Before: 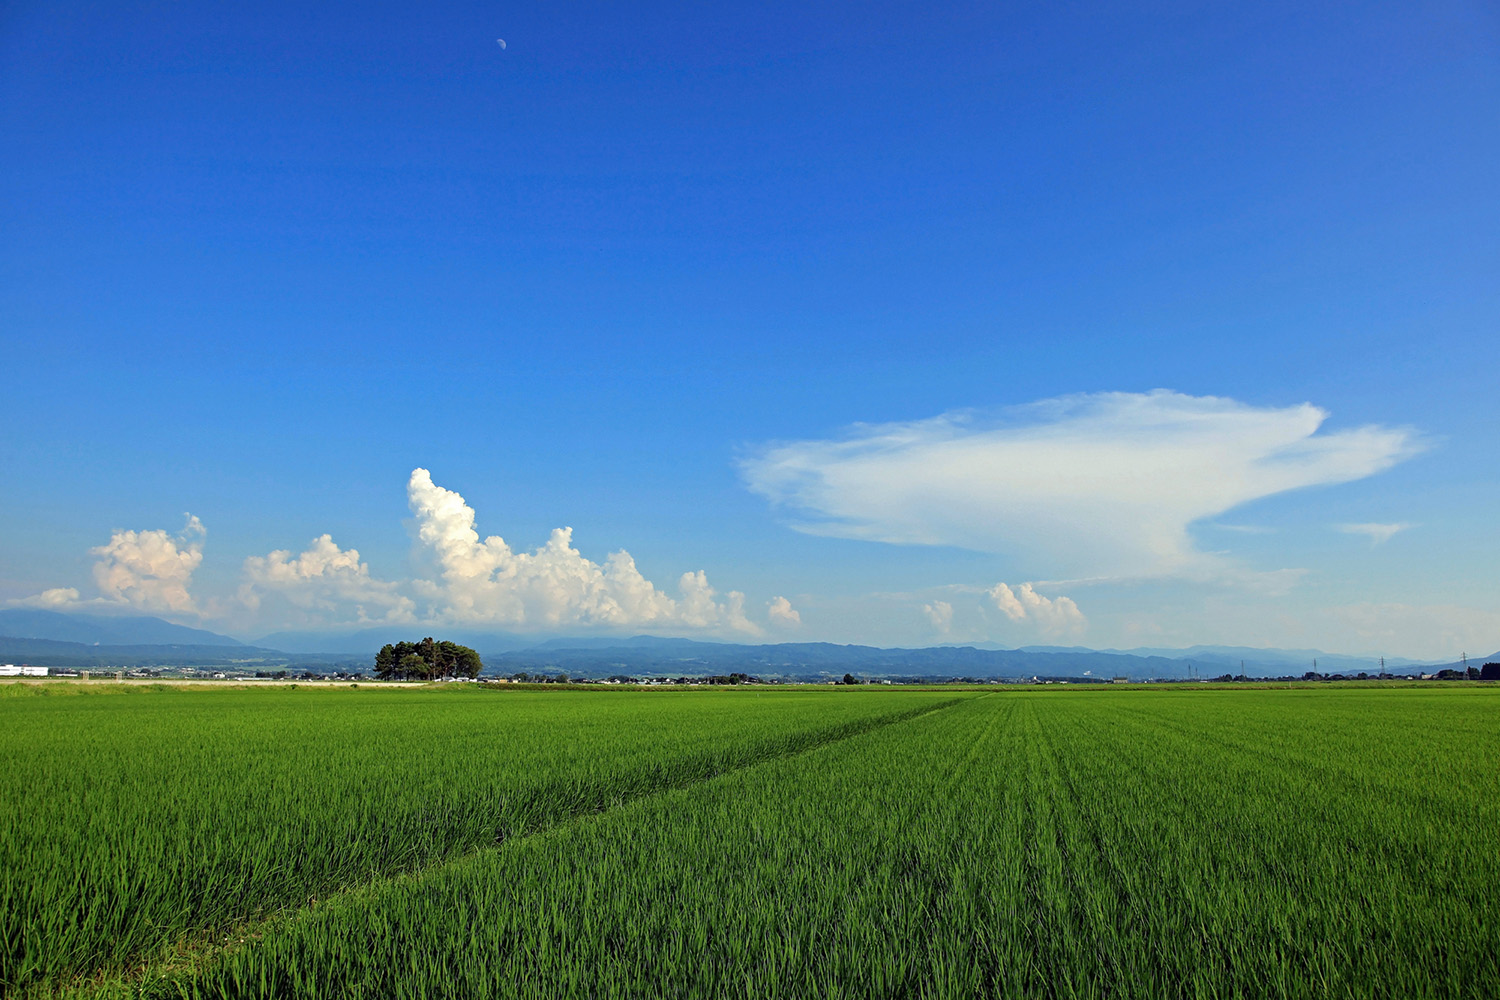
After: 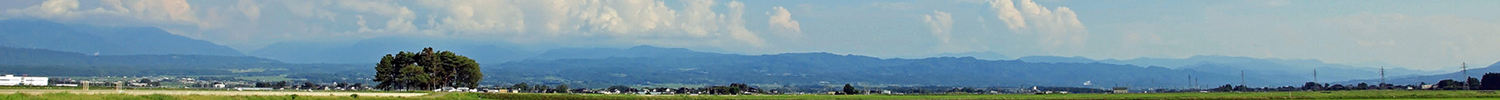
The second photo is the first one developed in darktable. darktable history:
crop and rotate: top 59.084%, bottom 30.916%
base curve: exposure shift 0, preserve colors none
